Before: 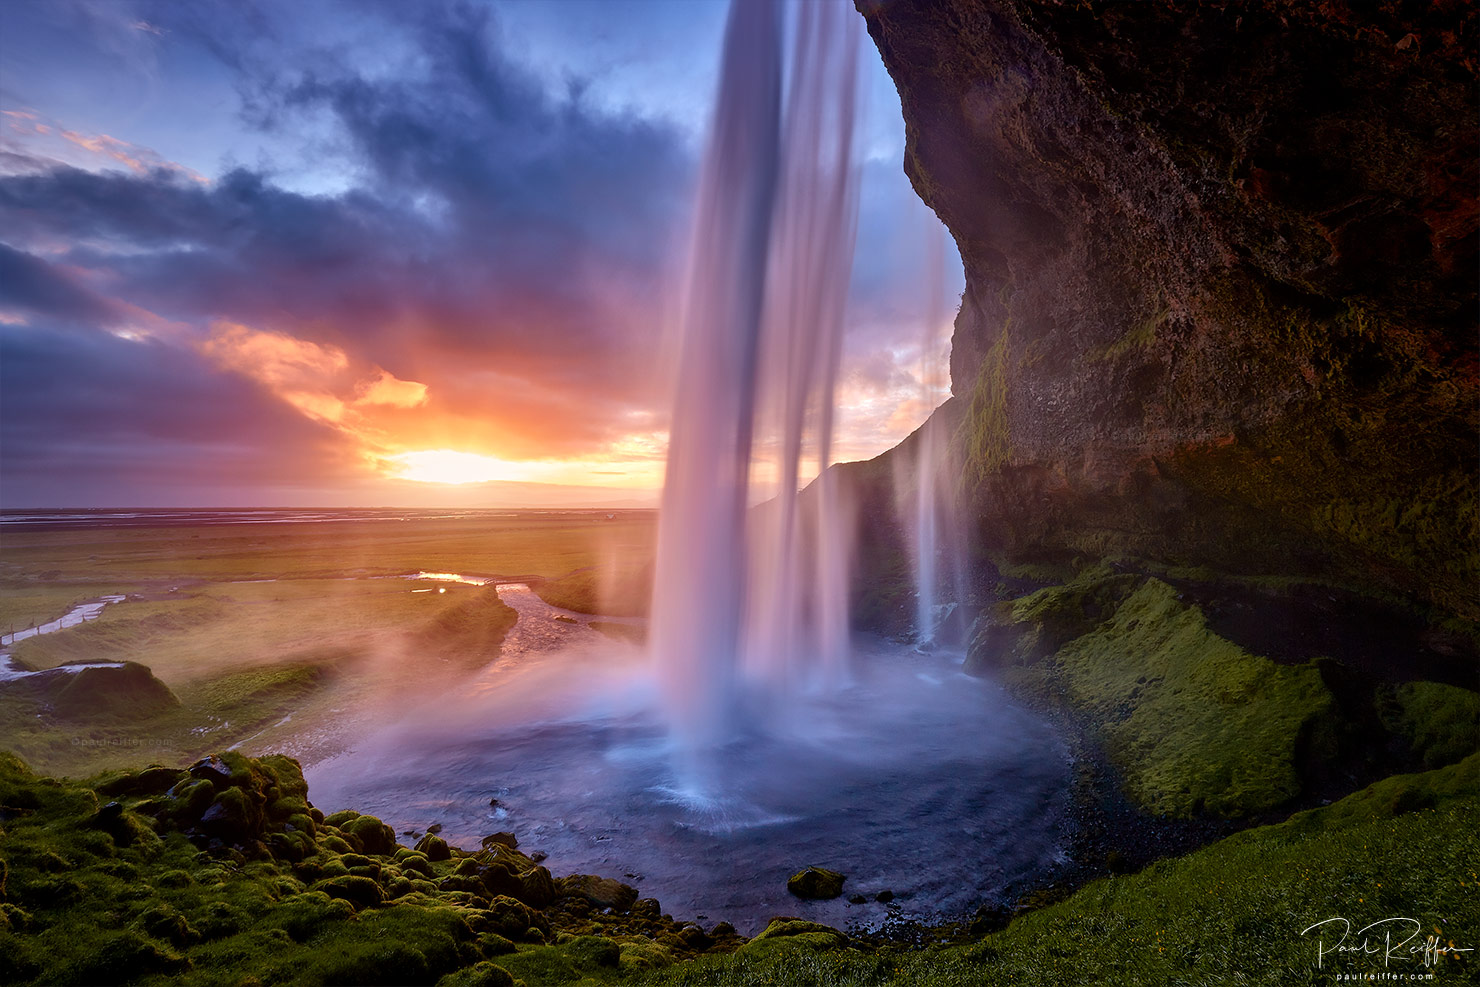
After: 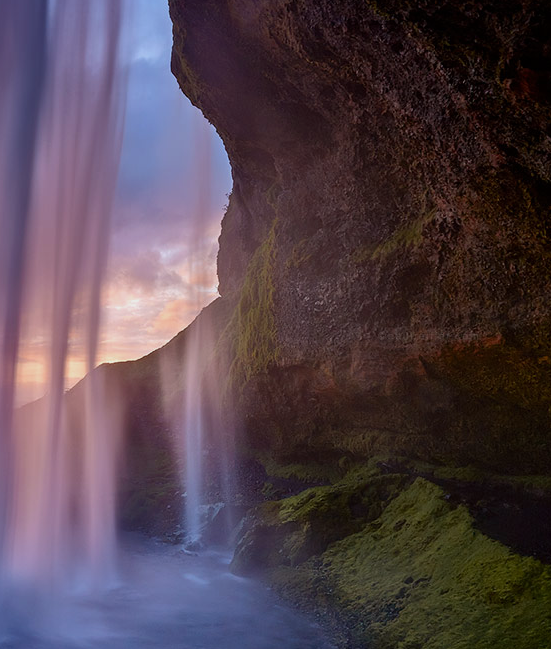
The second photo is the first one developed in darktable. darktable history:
crop and rotate: left 49.591%, top 10.137%, right 13.17%, bottom 24.046%
exposure: exposure -0.266 EV, compensate exposure bias true, compensate highlight preservation false
